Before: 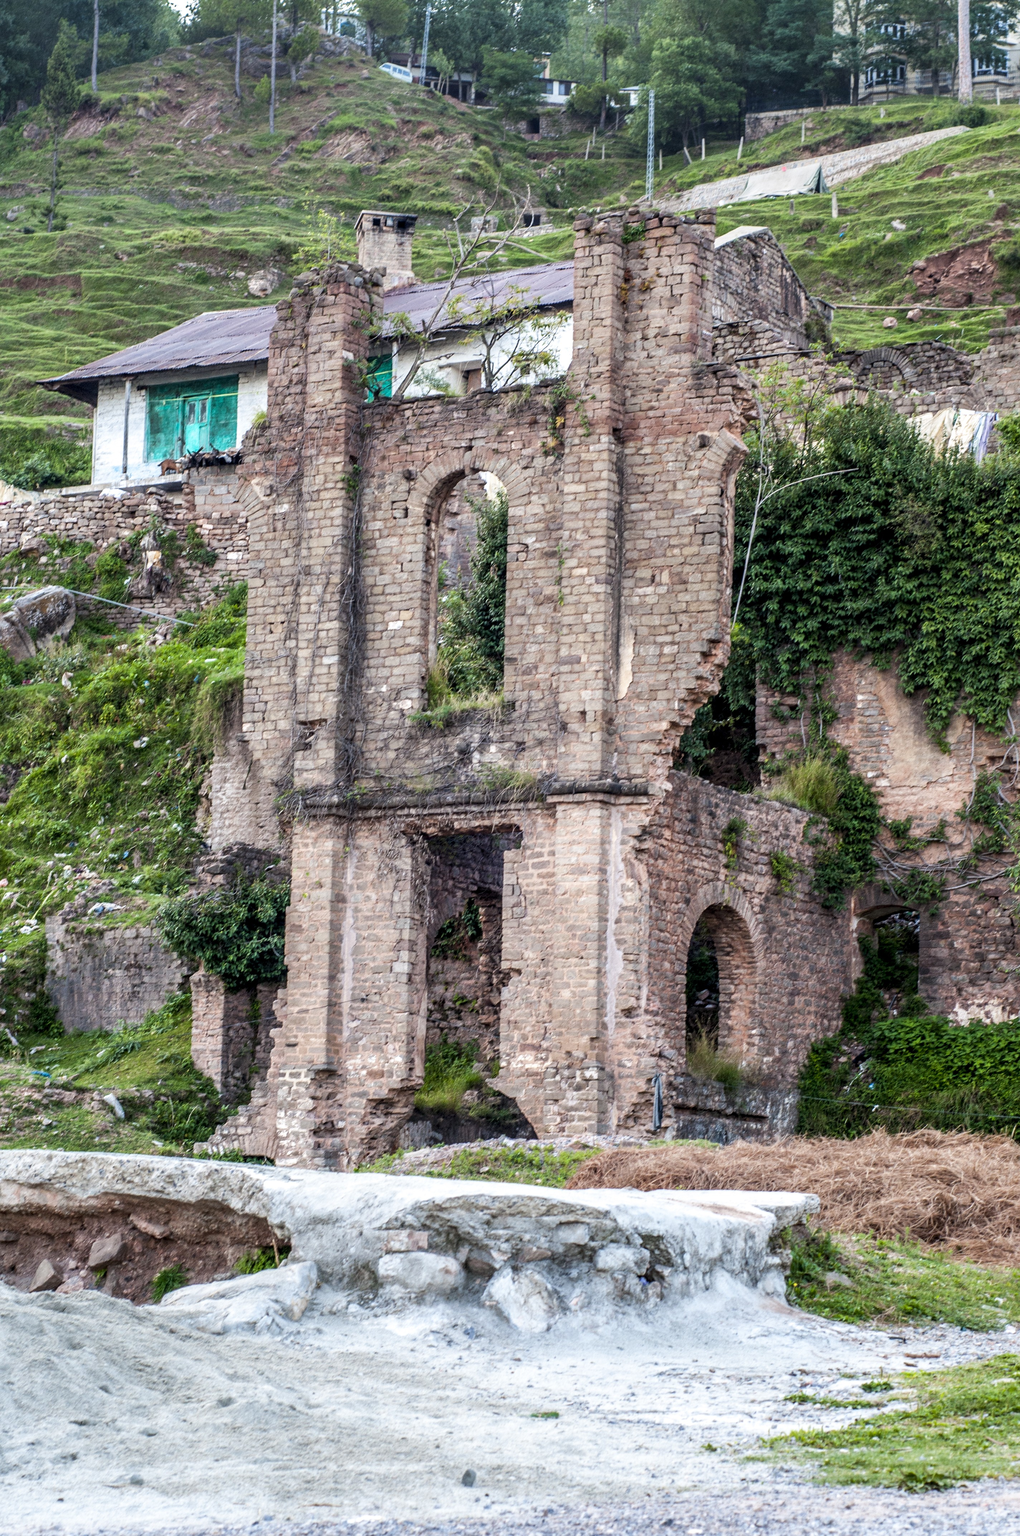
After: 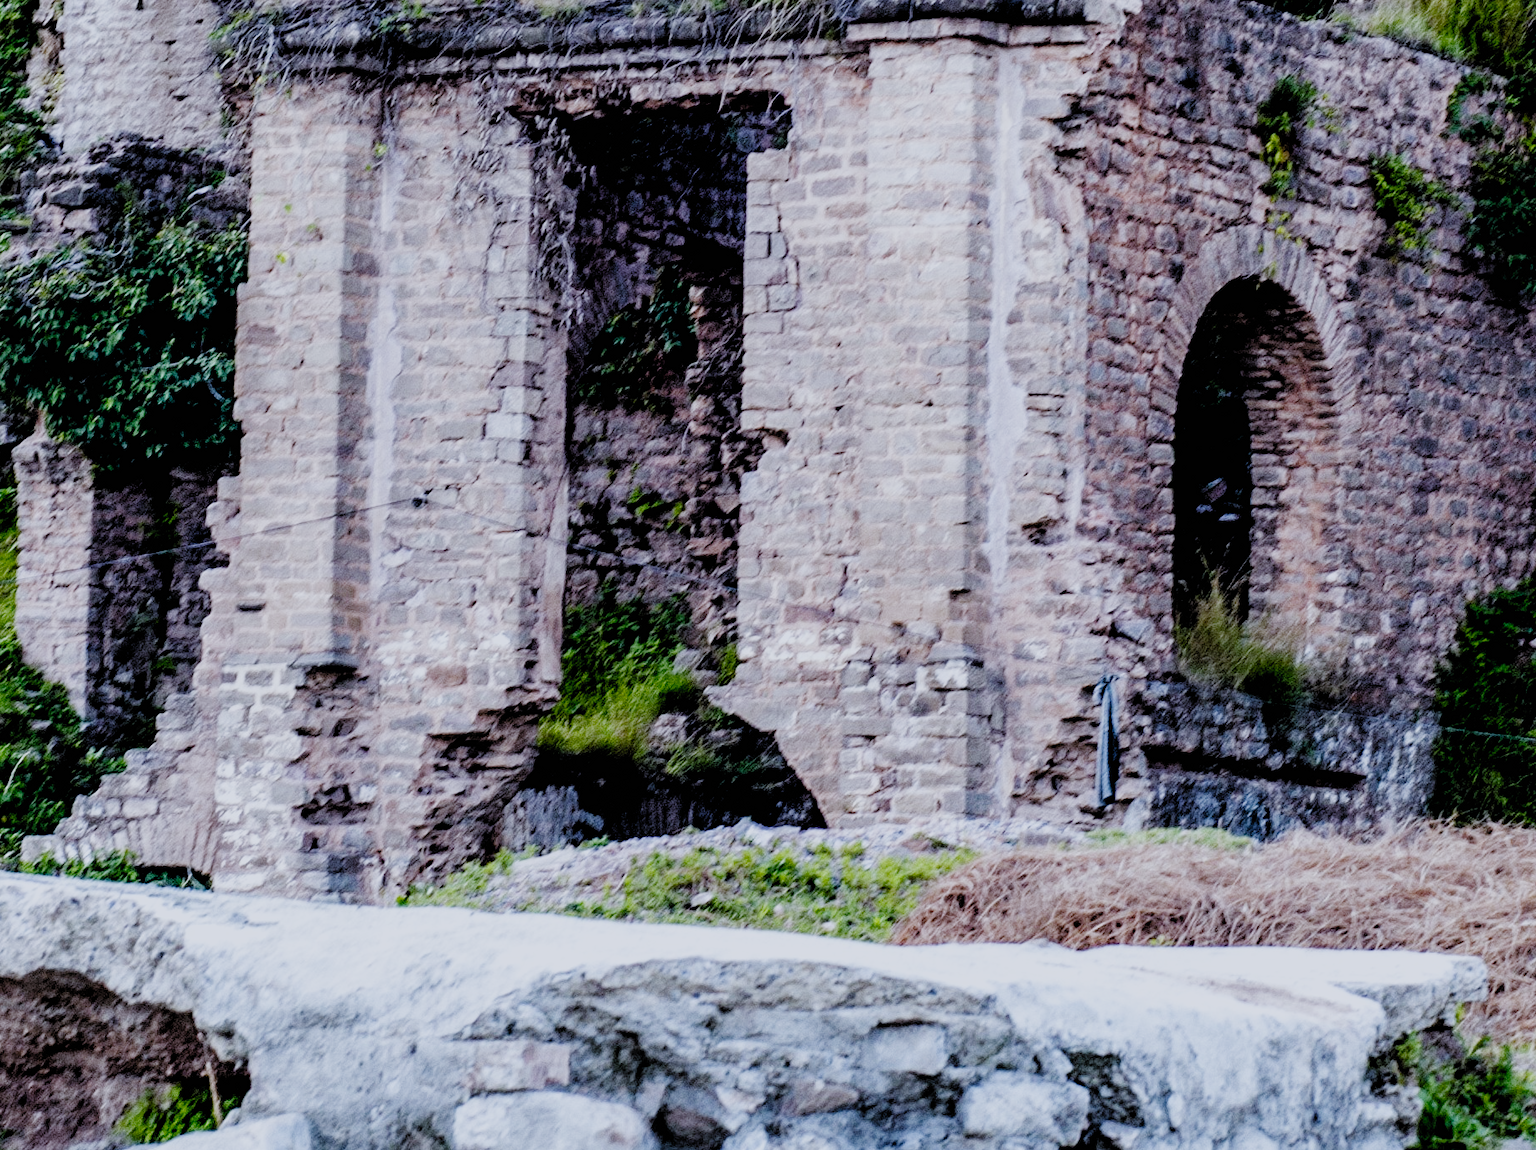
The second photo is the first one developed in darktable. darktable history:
crop: left 18.091%, top 51.13%, right 17.525%, bottom 16.85%
filmic rgb: black relative exposure -2.85 EV, white relative exposure 4.56 EV, hardness 1.77, contrast 1.25, preserve chrominance no, color science v5 (2021)
white balance: red 0.948, green 1.02, blue 1.176
